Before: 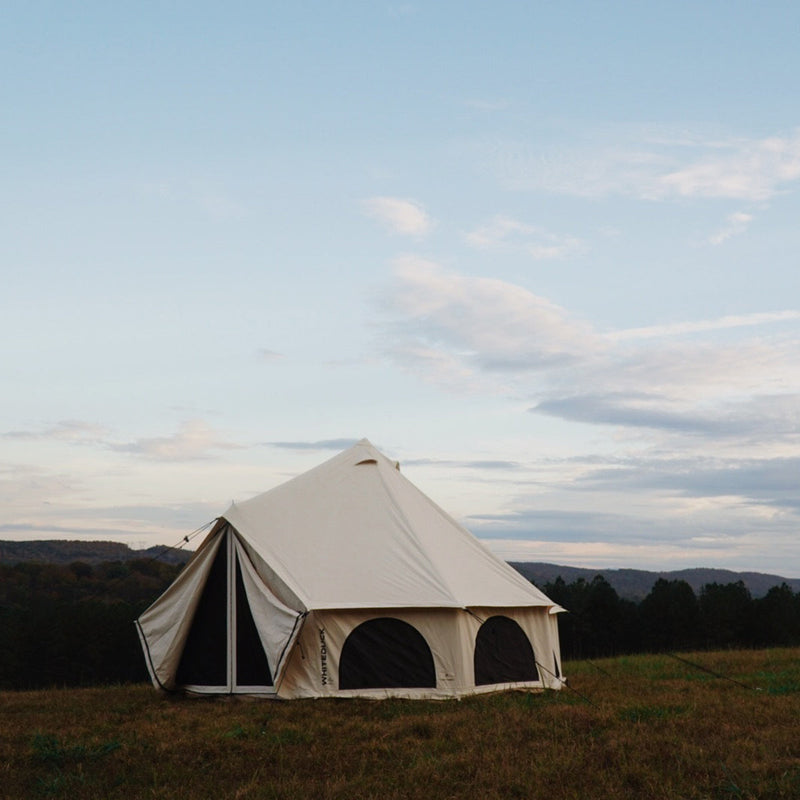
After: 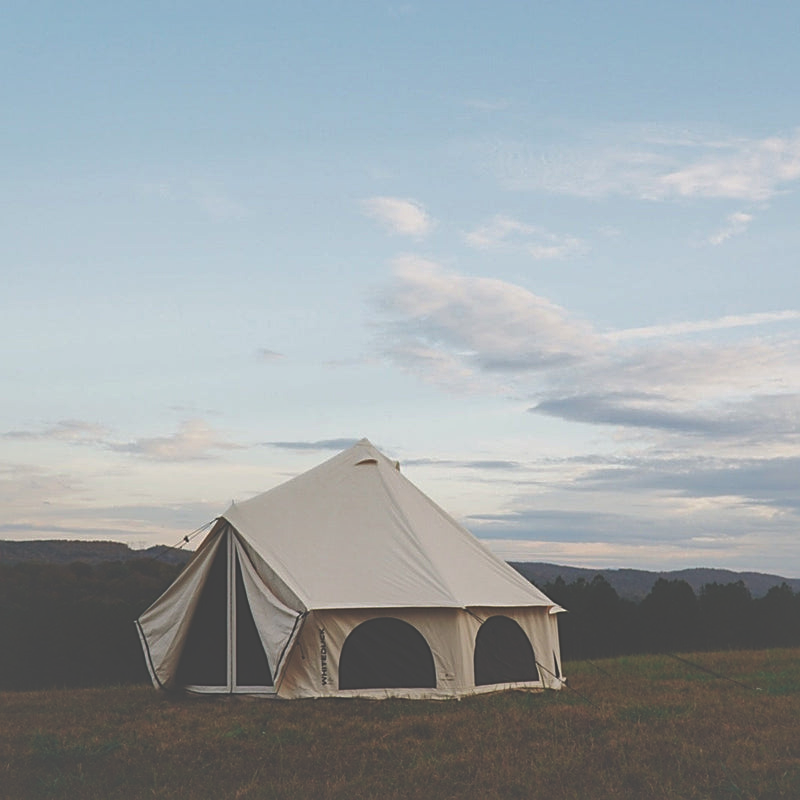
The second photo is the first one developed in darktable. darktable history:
contrast brightness saturation: contrast 0.074
exposure: black level correction -0.041, exposure 0.059 EV, compensate exposure bias true, compensate highlight preservation false
shadows and highlights: on, module defaults
sharpen: on, module defaults
color correction: highlights a* -0.112, highlights b* 0.104
